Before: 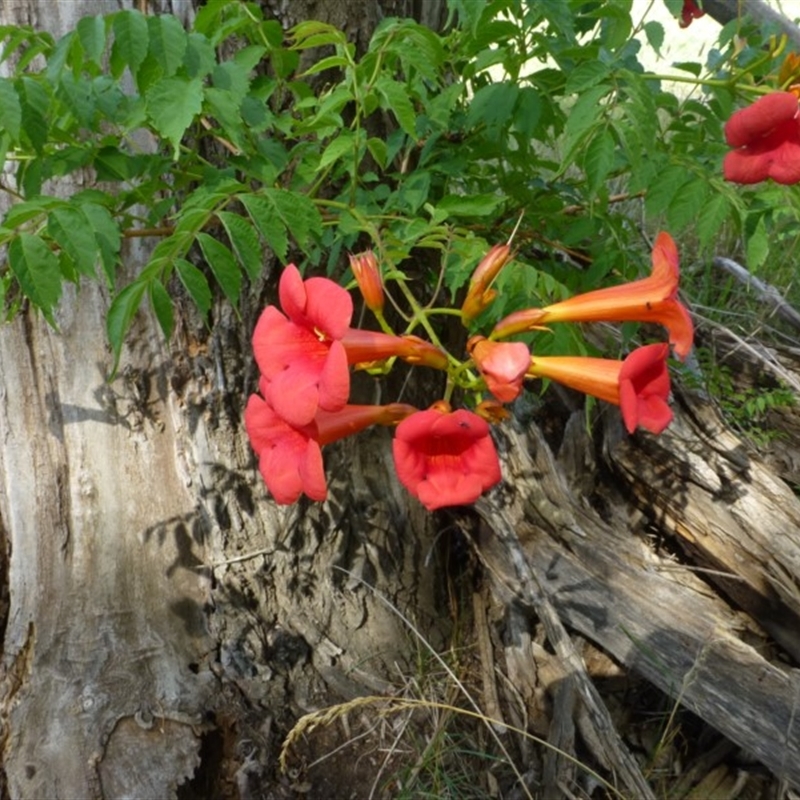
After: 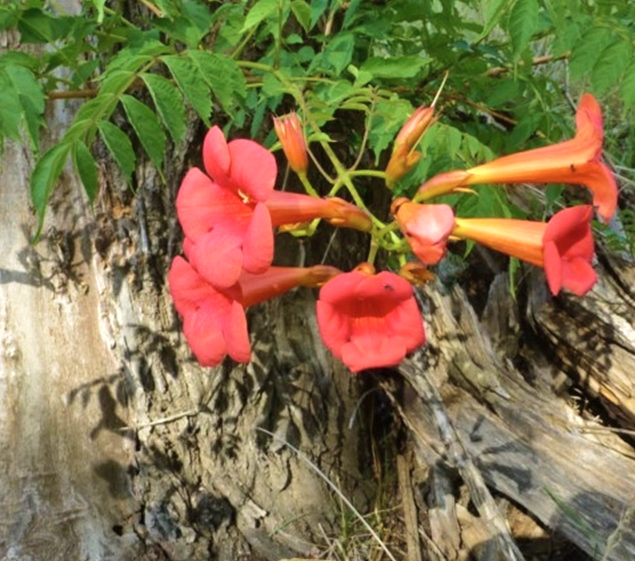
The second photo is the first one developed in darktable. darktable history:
shadows and highlights: radius 111.69, shadows 51.7, white point adjustment 8.98, highlights -3.11, highlights color adjustment 42.02%, soften with gaussian
crop: left 9.543%, top 17.349%, right 11.067%, bottom 12.401%
velvia: strength 40.6%
